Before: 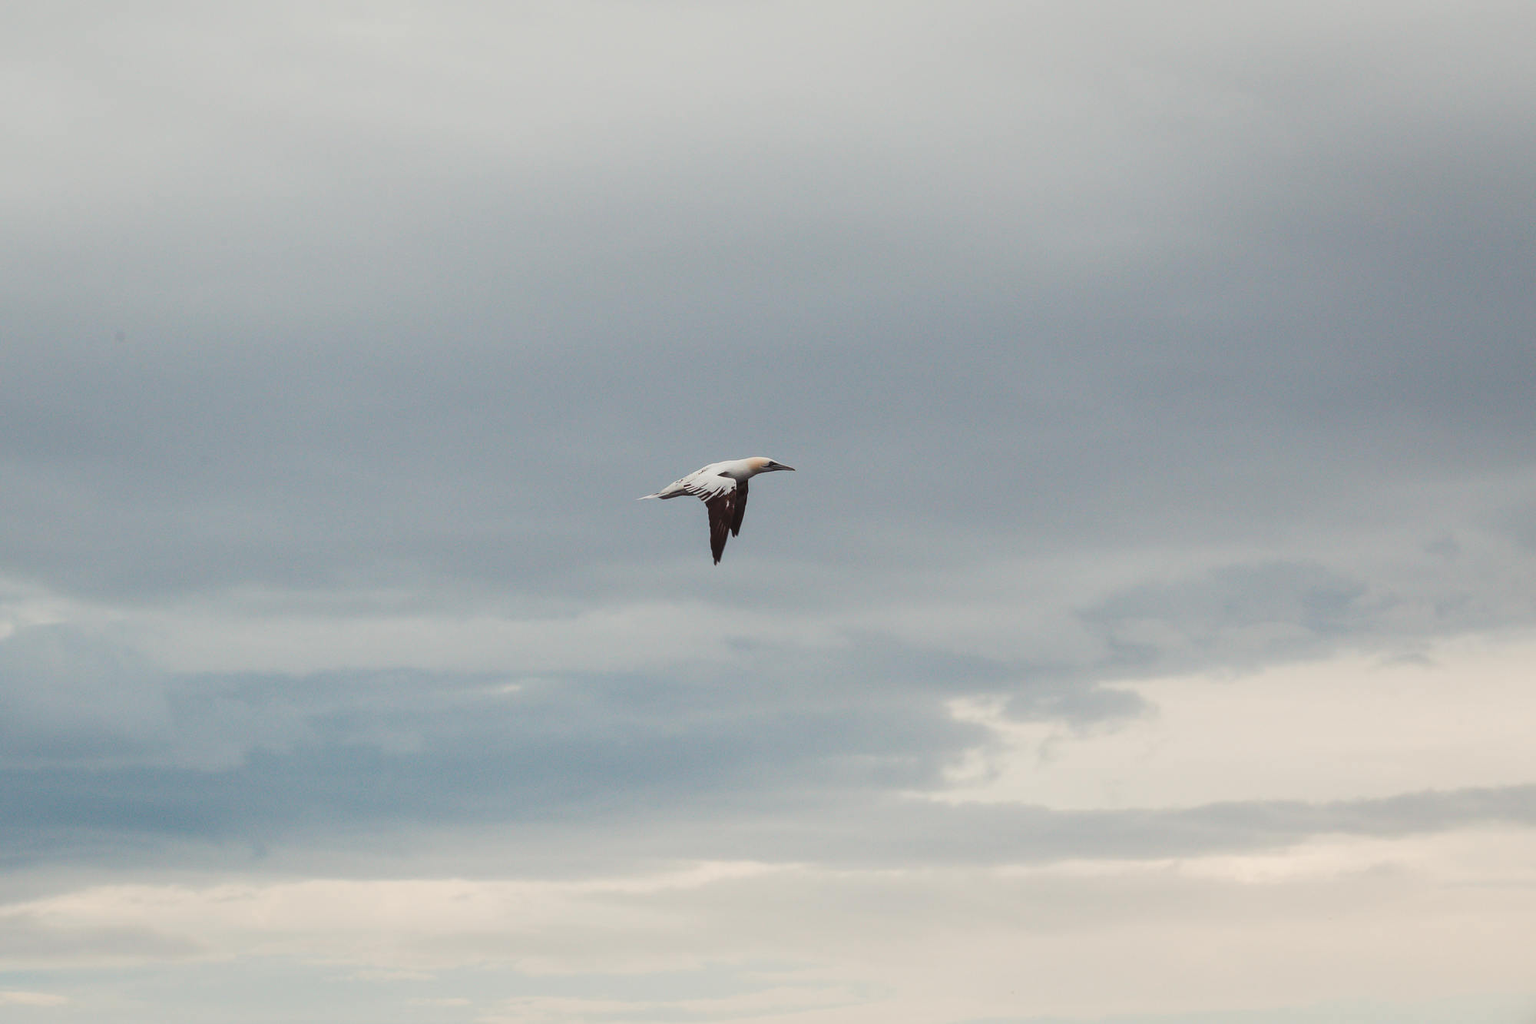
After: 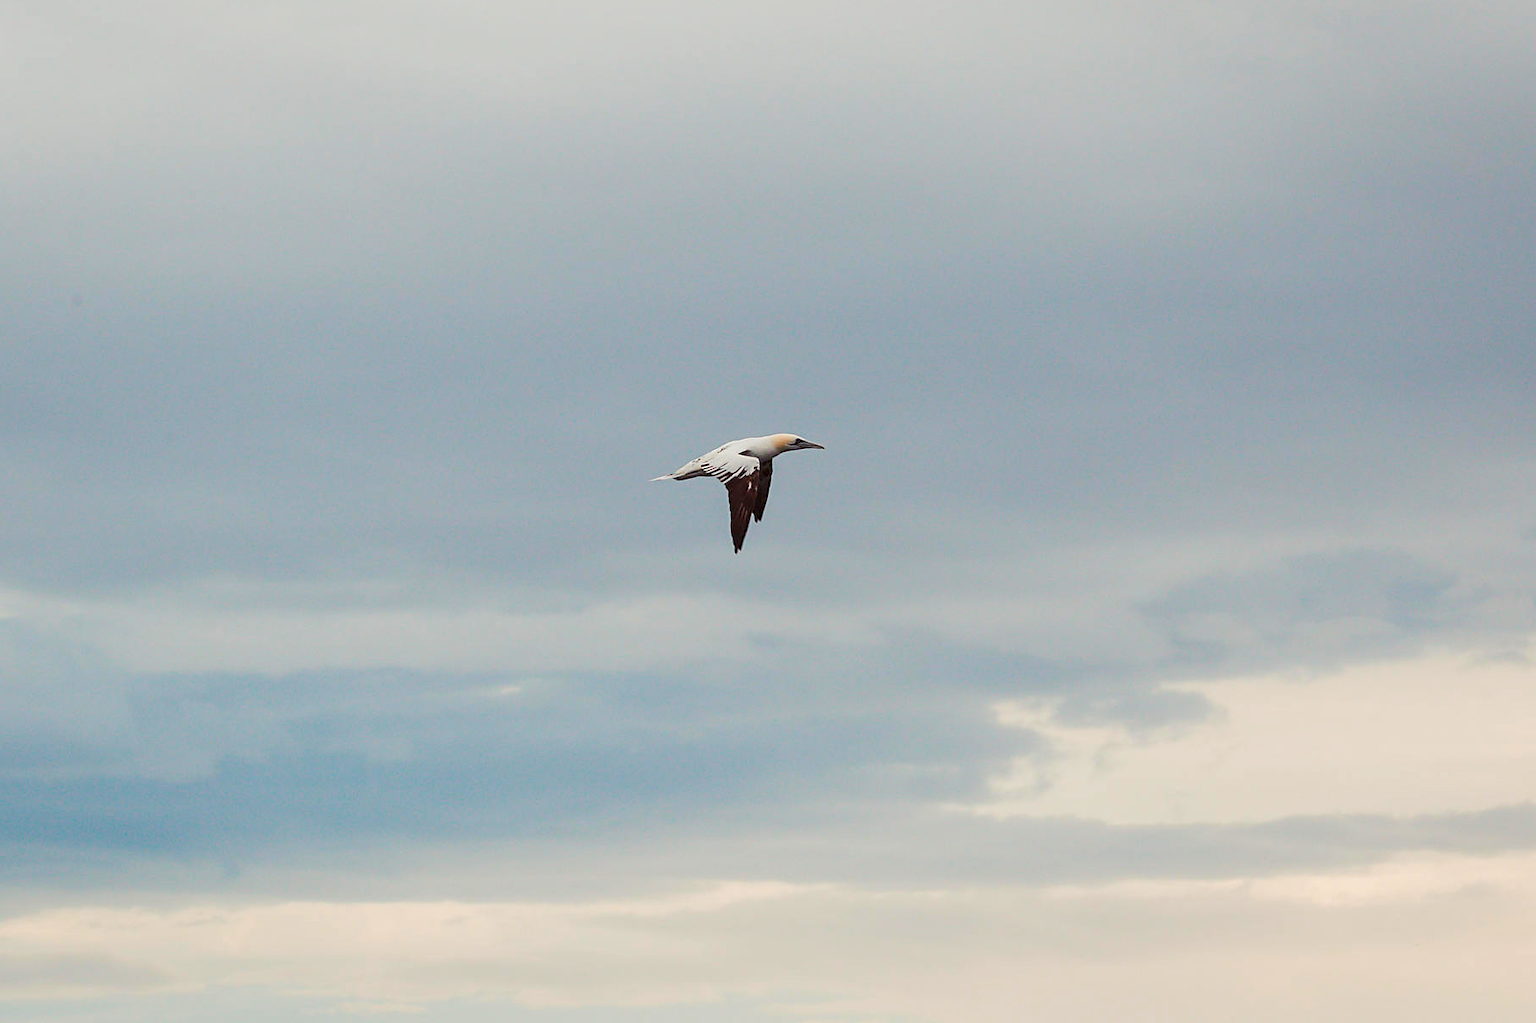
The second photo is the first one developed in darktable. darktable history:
white balance: emerald 1
contrast brightness saturation: contrast 0.05
sharpen: on, module defaults
crop: left 3.305%, top 6.436%, right 6.389%, bottom 3.258%
exposure: black level correction 0.005, exposure 0.014 EV, compensate highlight preservation false
color balance rgb: perceptual saturation grading › global saturation 25%, perceptual brilliance grading › mid-tones 10%, perceptual brilliance grading › shadows 15%, global vibrance 20%
rotate and perspective: automatic cropping original format, crop left 0, crop top 0
